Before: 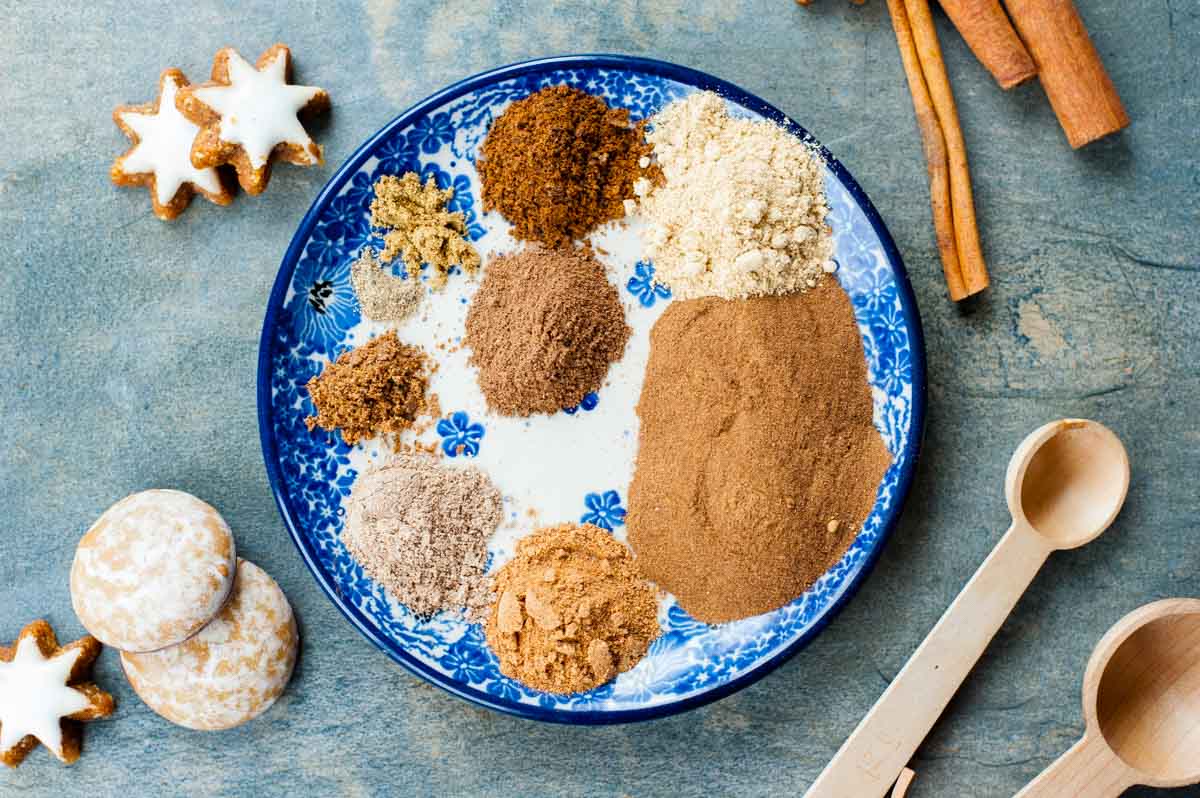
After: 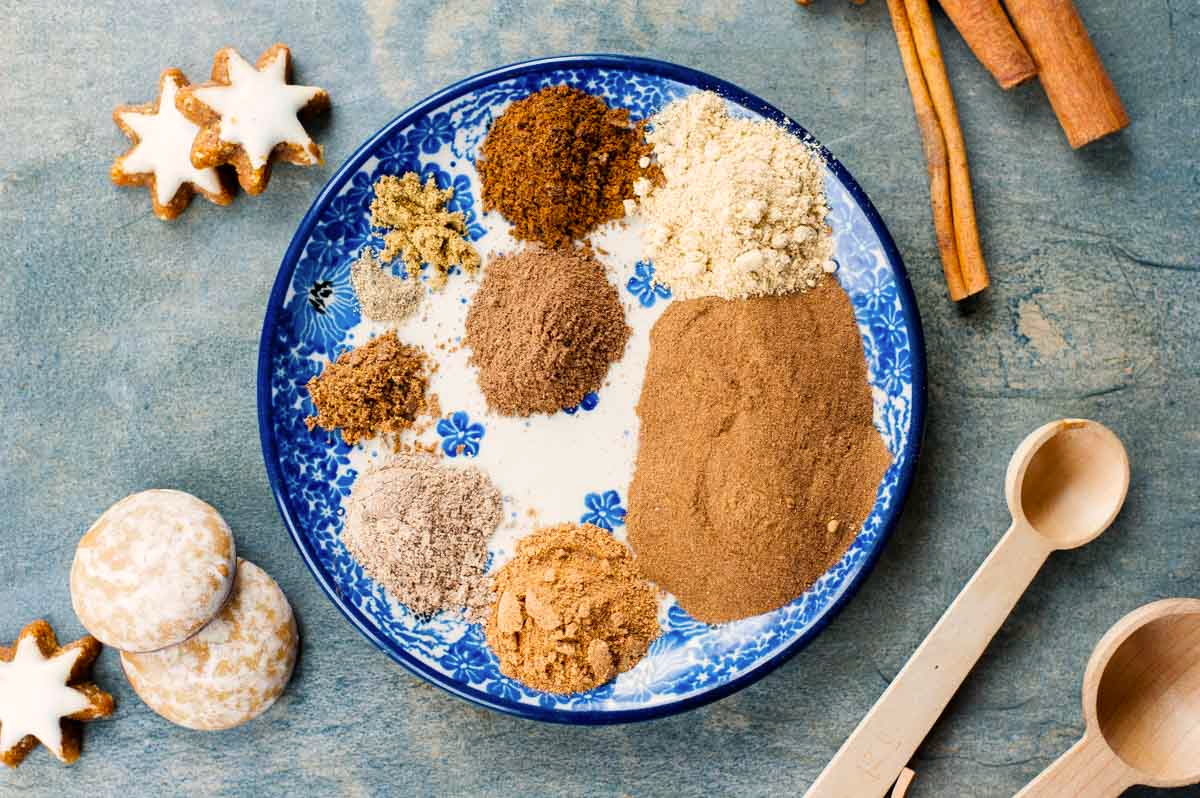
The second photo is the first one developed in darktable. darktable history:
color correction: highlights a* 3.83, highlights b* 5.12
